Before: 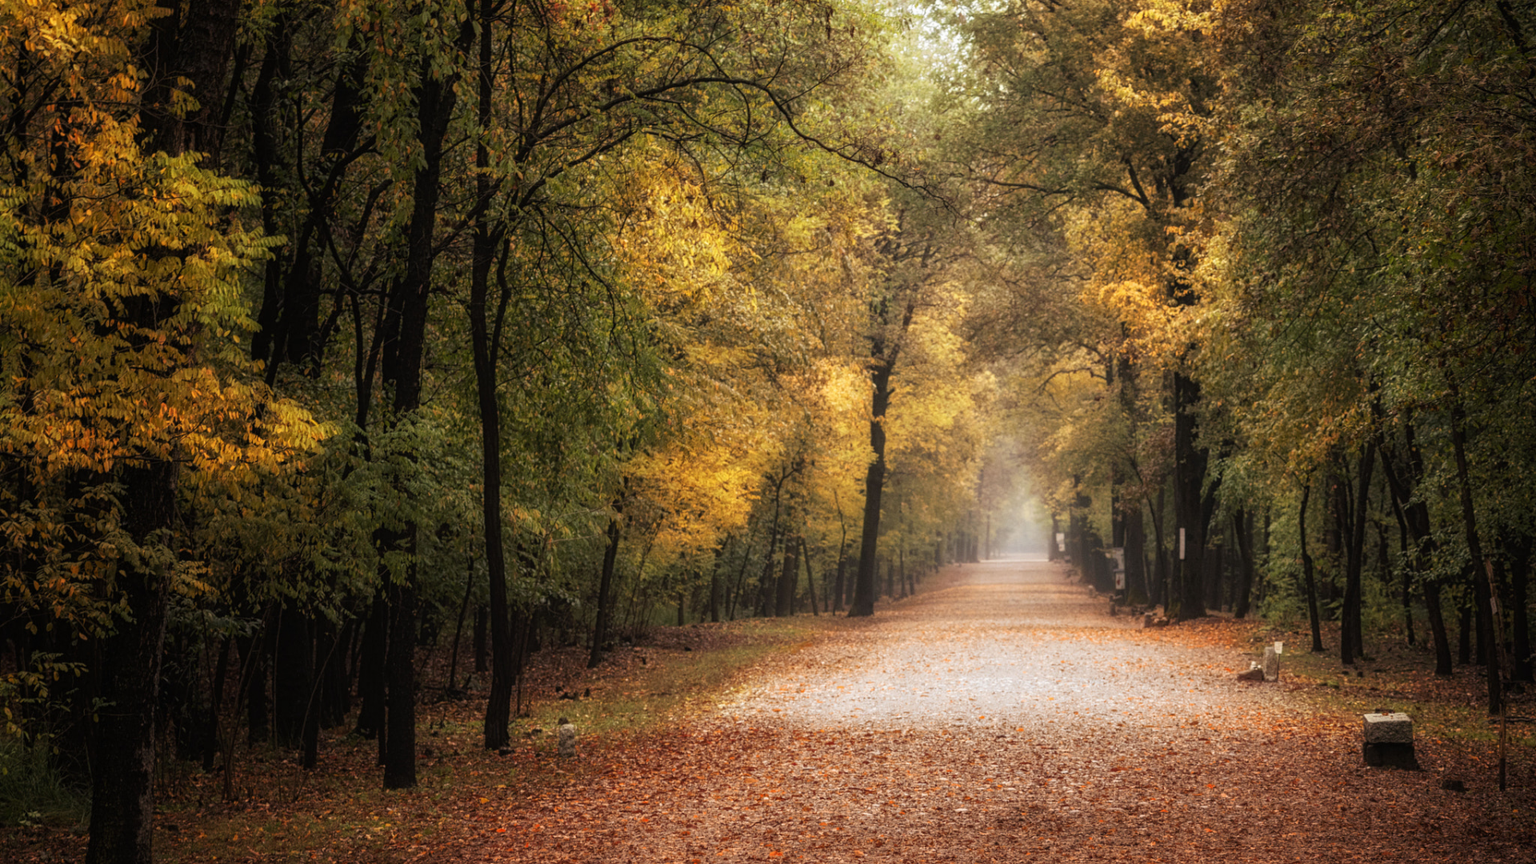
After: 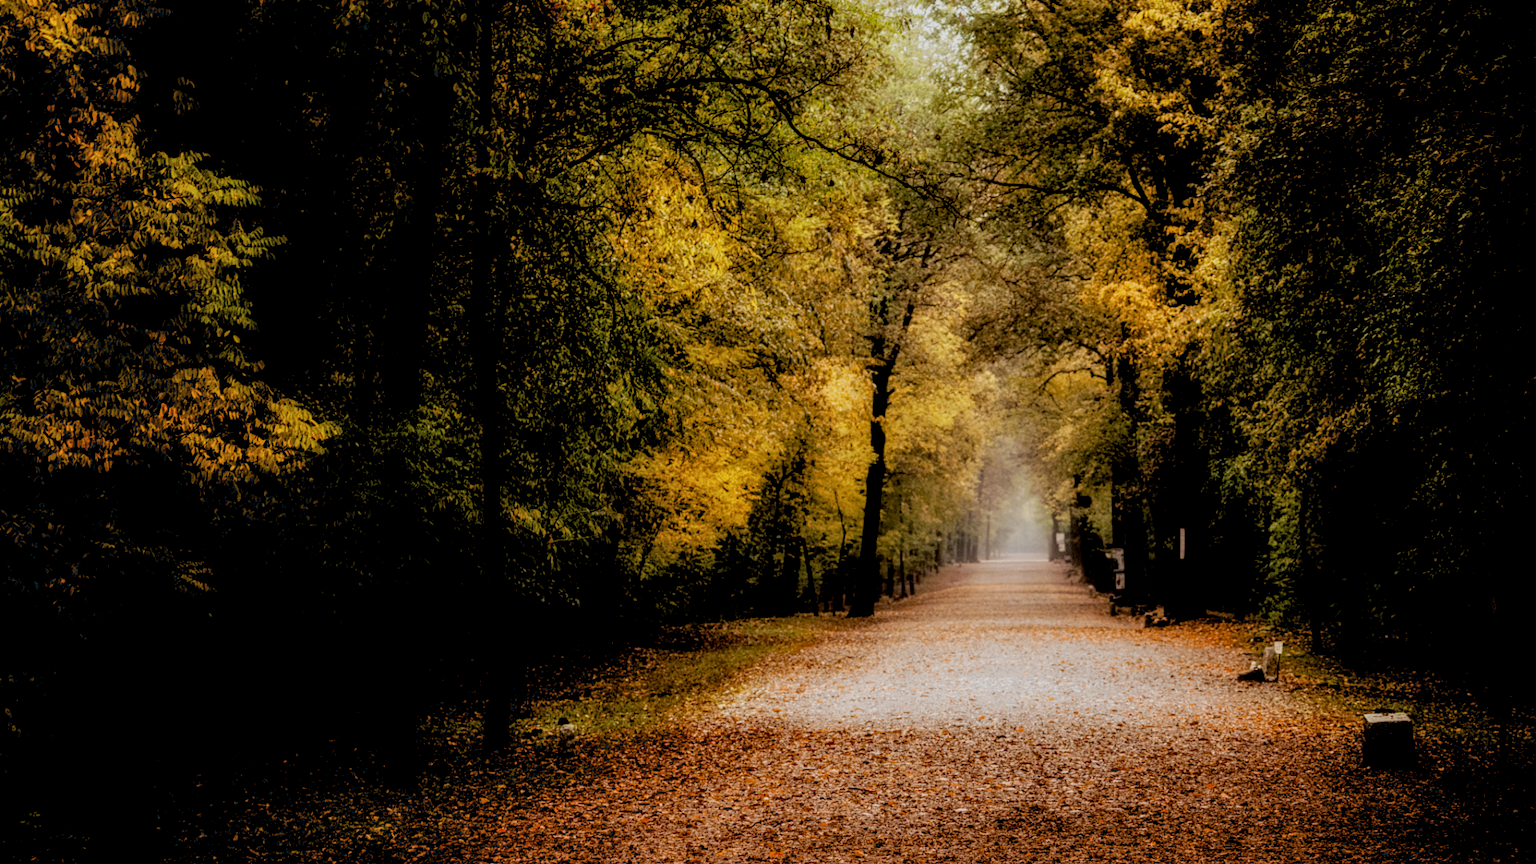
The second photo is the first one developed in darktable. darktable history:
filmic rgb: black relative exposure -7.59 EV, white relative exposure 4.62 EV, target black luminance 0%, hardness 3.51, latitude 50.31%, contrast 1.032, highlights saturation mix 9.46%, shadows ↔ highlights balance -0.177%
exposure: black level correction 0.046, exposure -0.228 EV, compensate highlight preservation false
local contrast: on, module defaults
